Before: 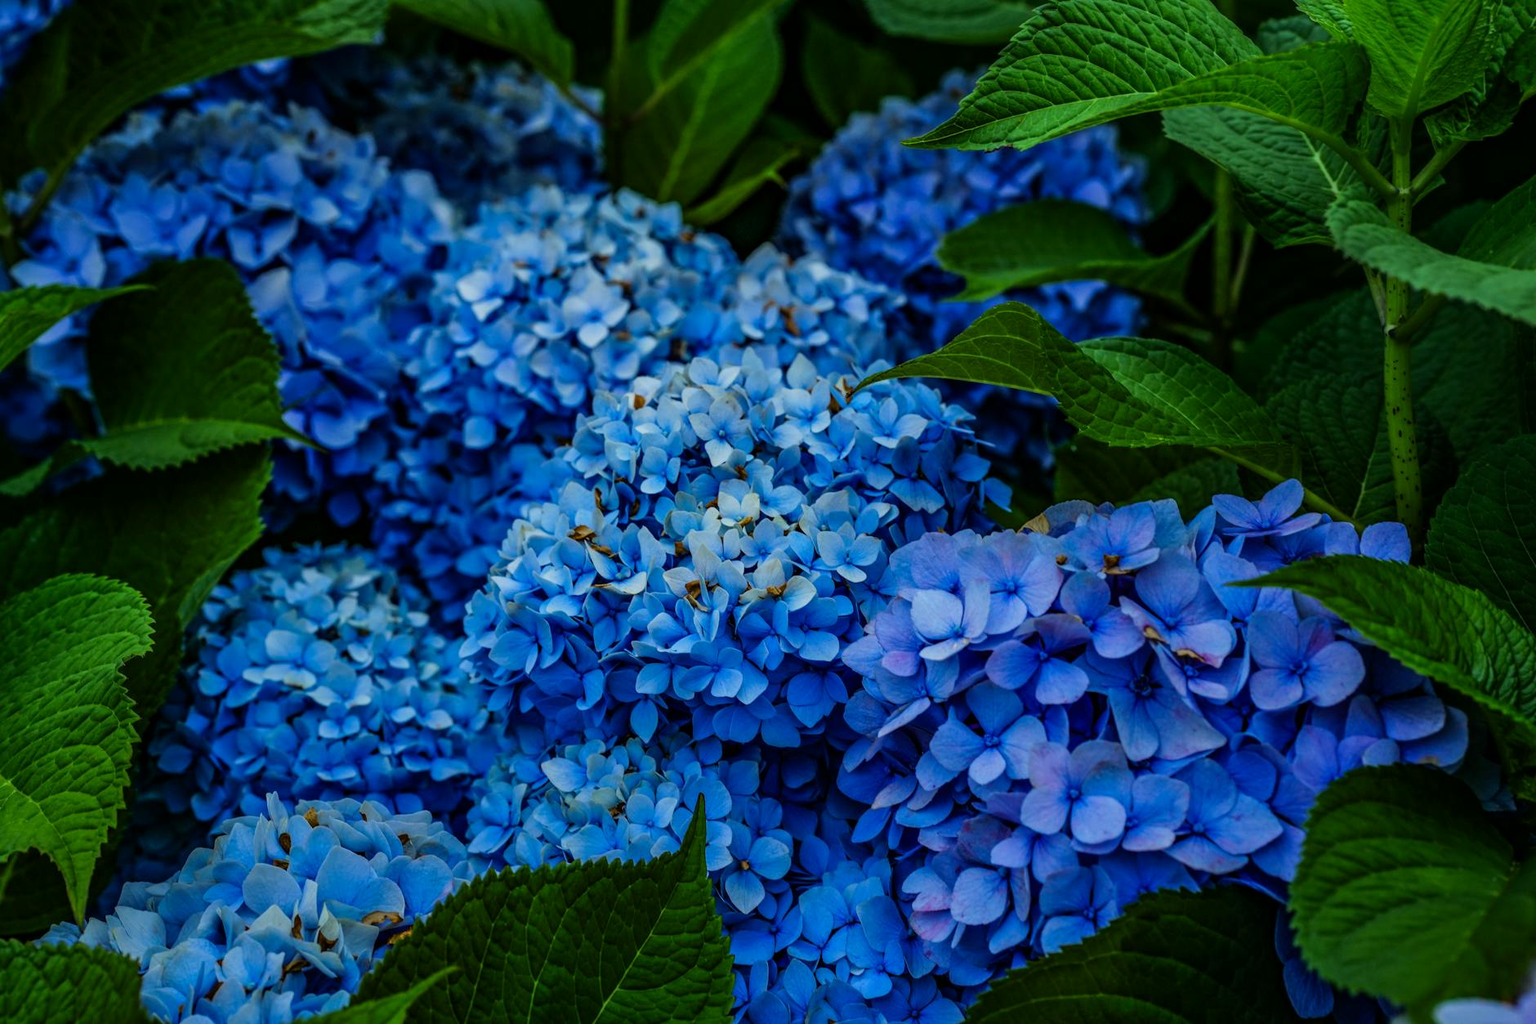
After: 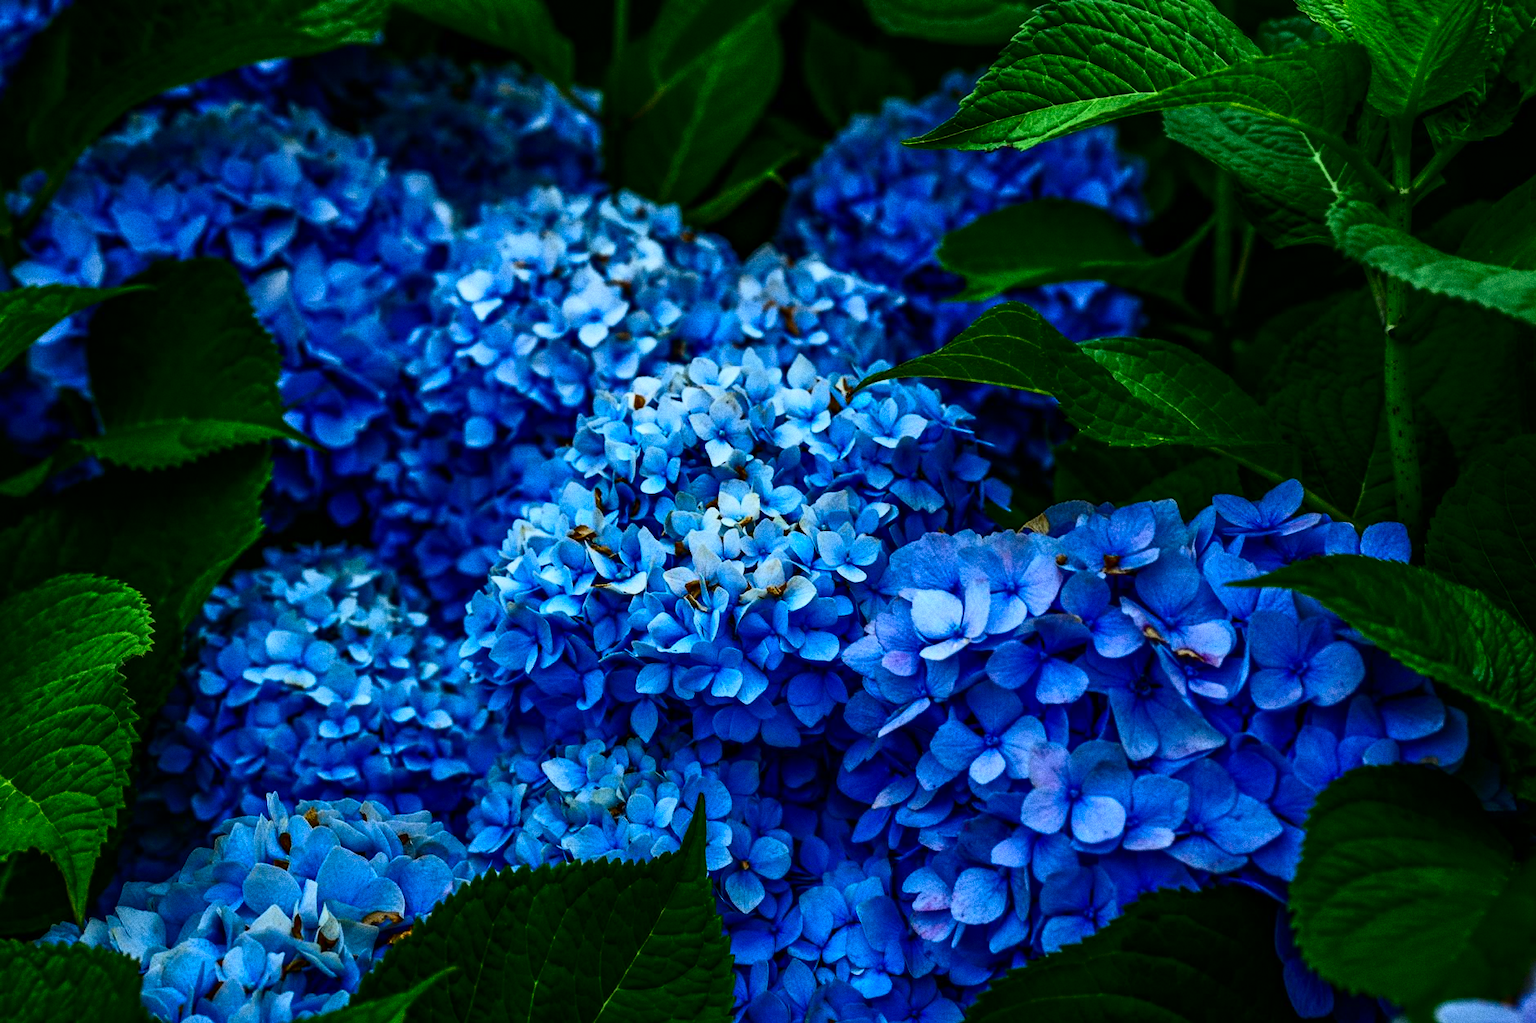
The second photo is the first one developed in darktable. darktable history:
grain: coarseness 8.68 ISO, strength 31.94%
contrast brightness saturation: contrast 0.4, brightness 0.05, saturation 0.25
color correction: highlights a* -0.137, highlights b* -5.91, shadows a* -0.137, shadows b* -0.137
